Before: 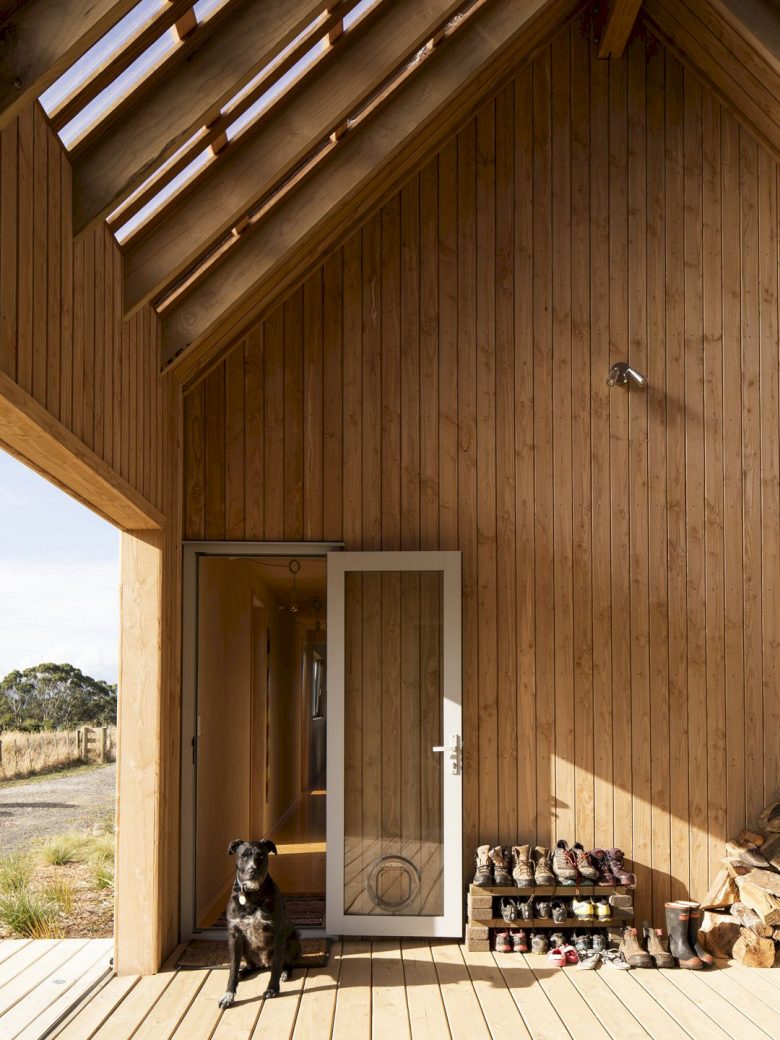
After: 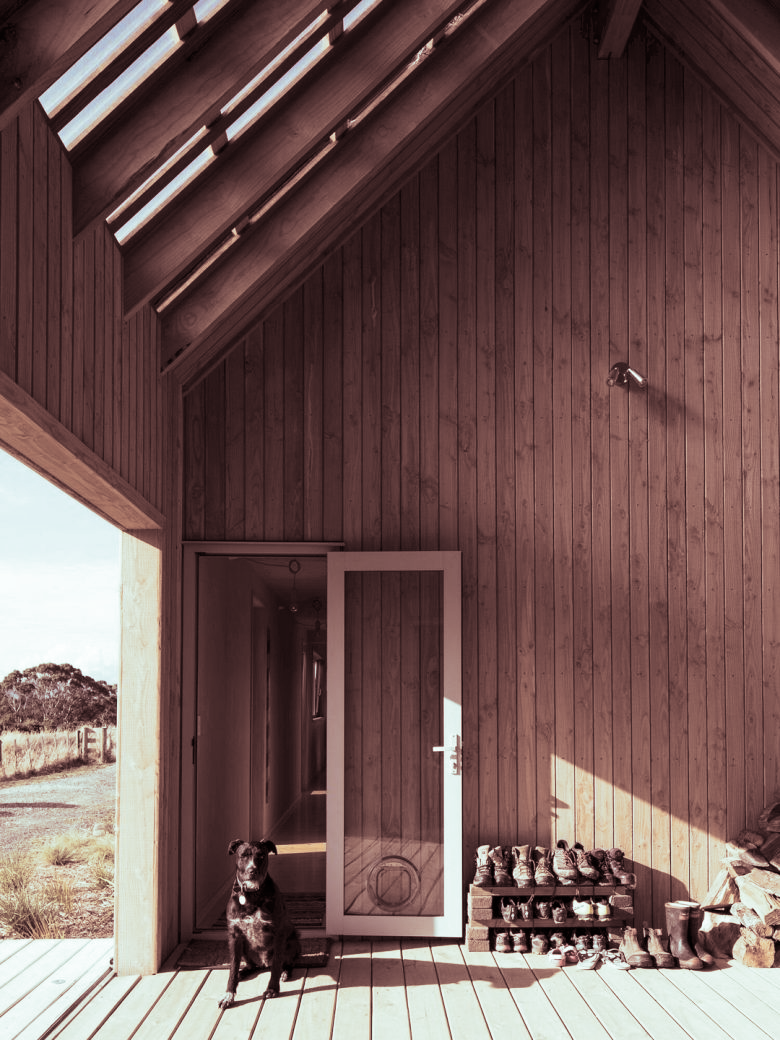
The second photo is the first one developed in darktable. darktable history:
white balance: emerald 1
split-toning: shadows › saturation 0.3, highlights › hue 180°, highlights › saturation 0.3, compress 0%
contrast brightness saturation: contrast 0.1, saturation -0.36
